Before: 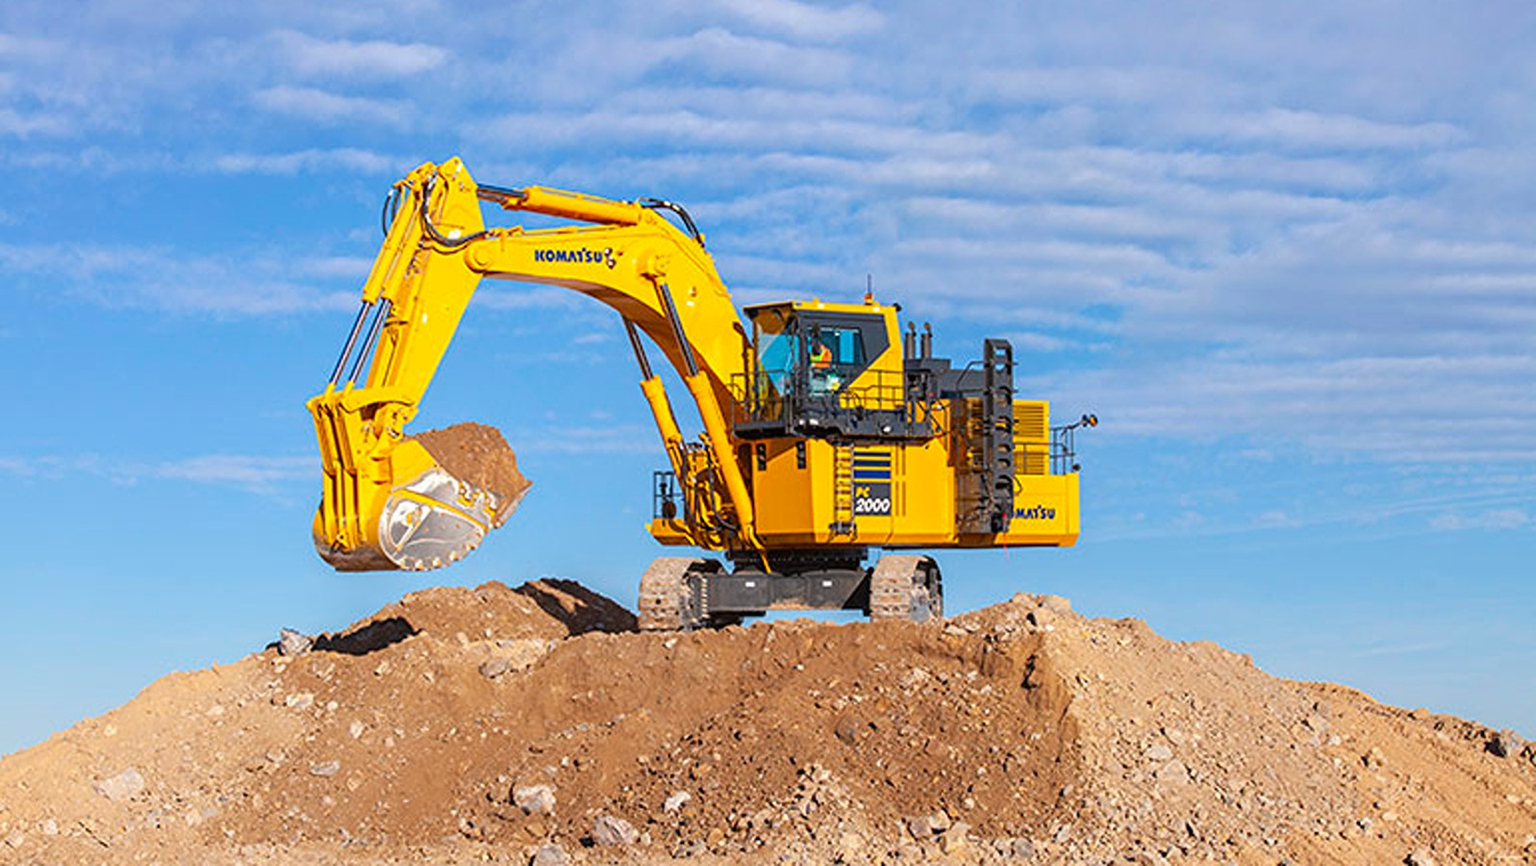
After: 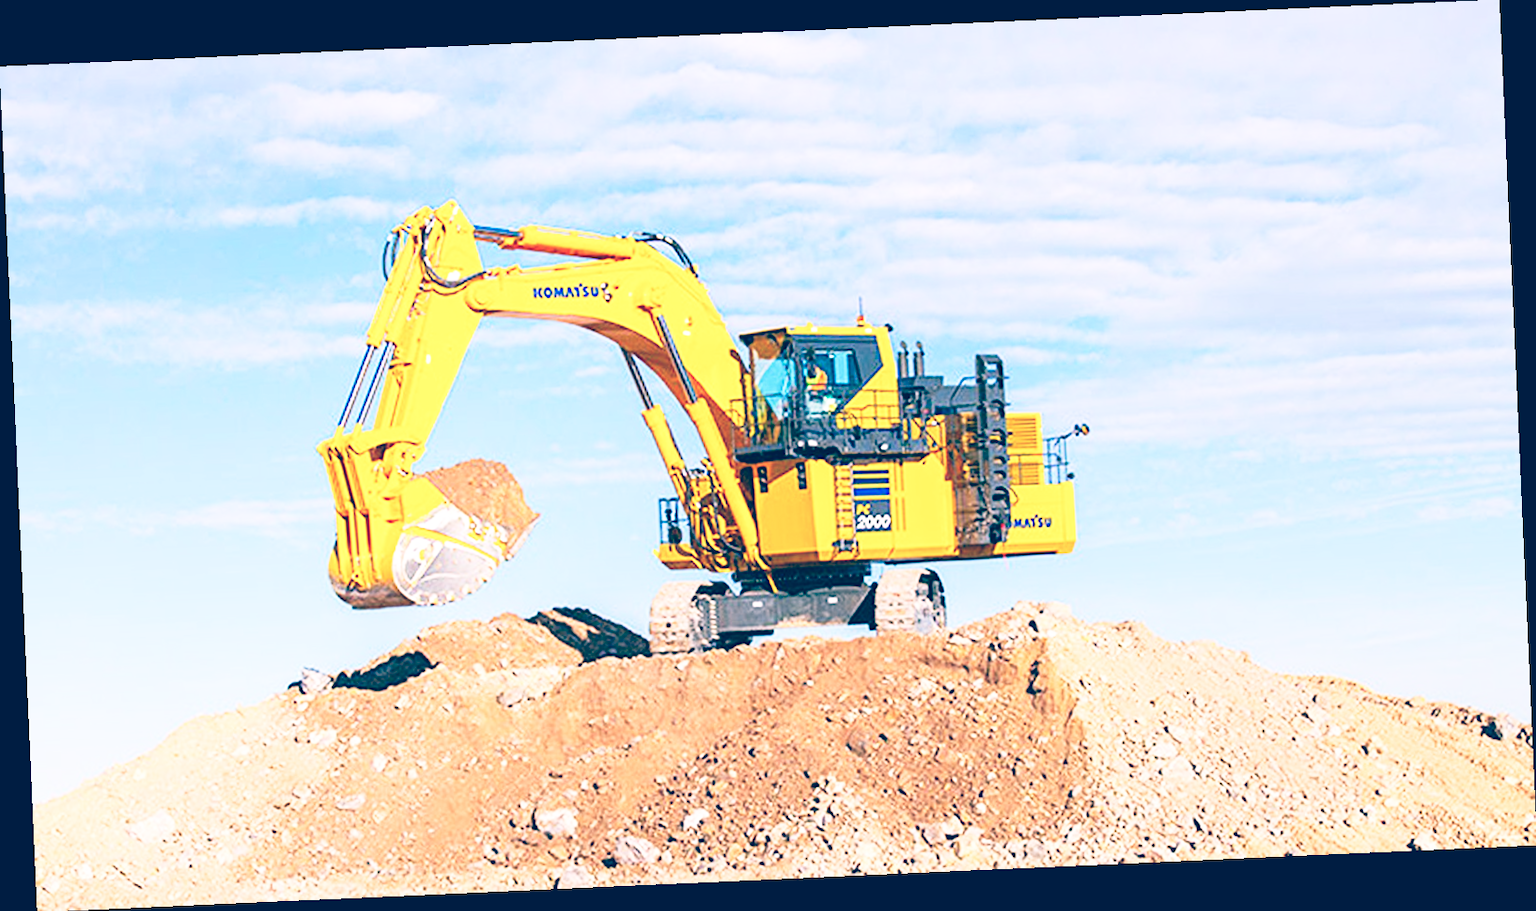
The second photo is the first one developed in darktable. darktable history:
color balance: lift [1.006, 0.985, 1.002, 1.015], gamma [1, 0.953, 1.008, 1.047], gain [1.076, 1.13, 1.004, 0.87]
base curve: curves: ch0 [(0, 0) (0.012, 0.01) (0.073, 0.168) (0.31, 0.711) (0.645, 0.957) (1, 1)], preserve colors none
white balance: red 1.004, blue 1.096
rotate and perspective: rotation -2.56°, automatic cropping off
